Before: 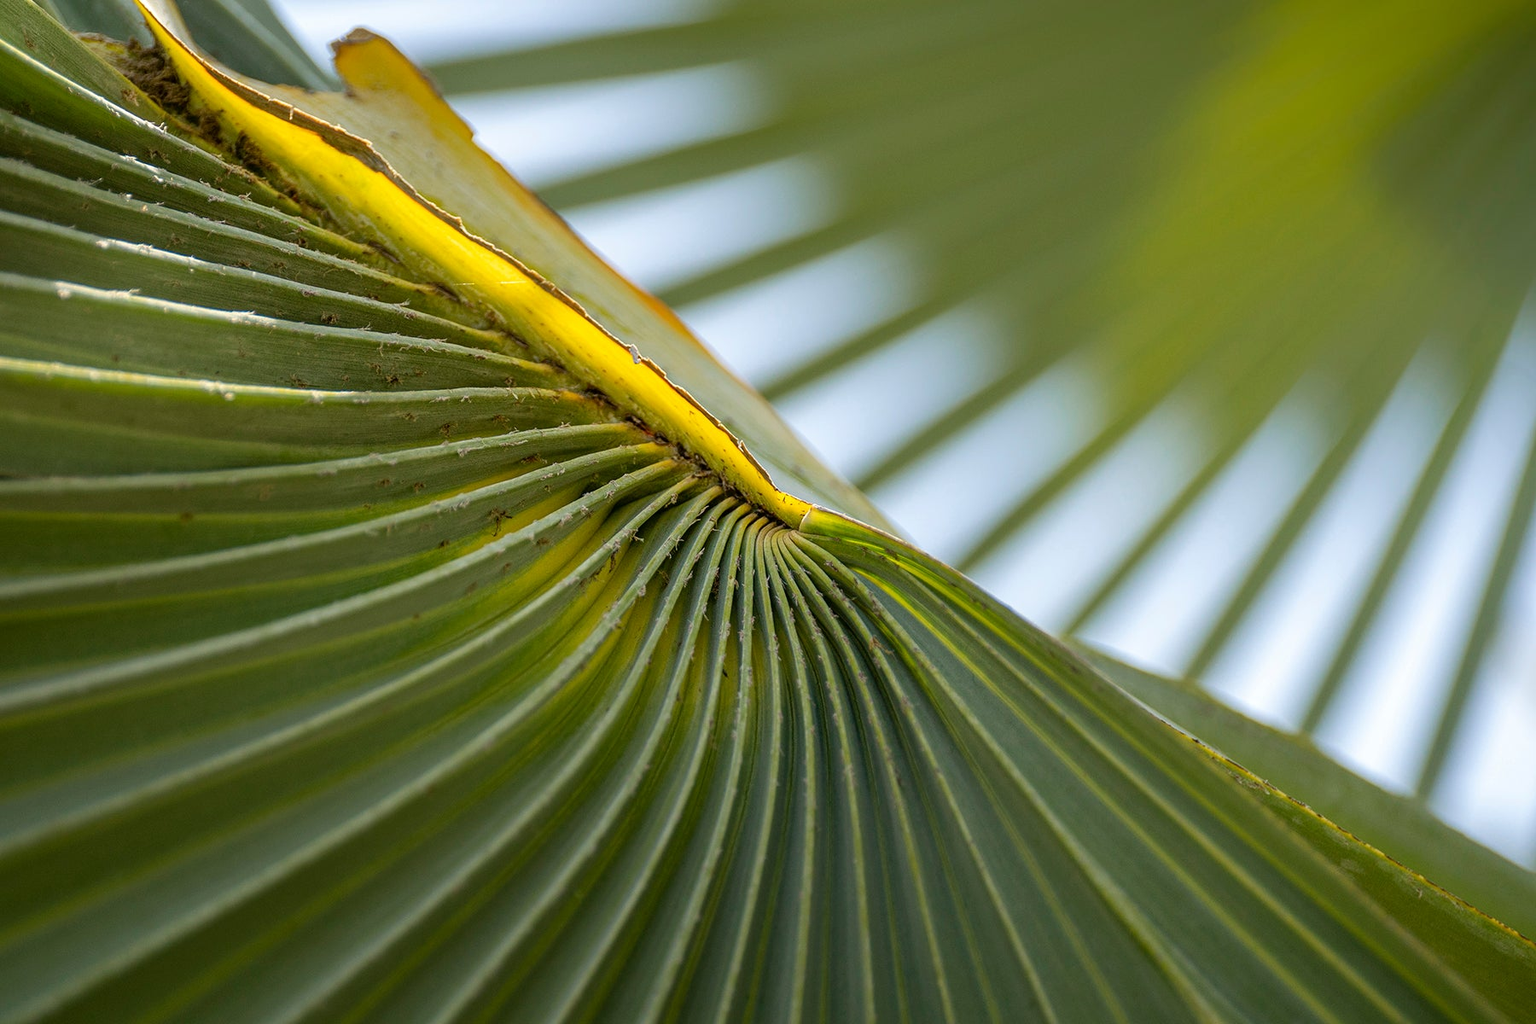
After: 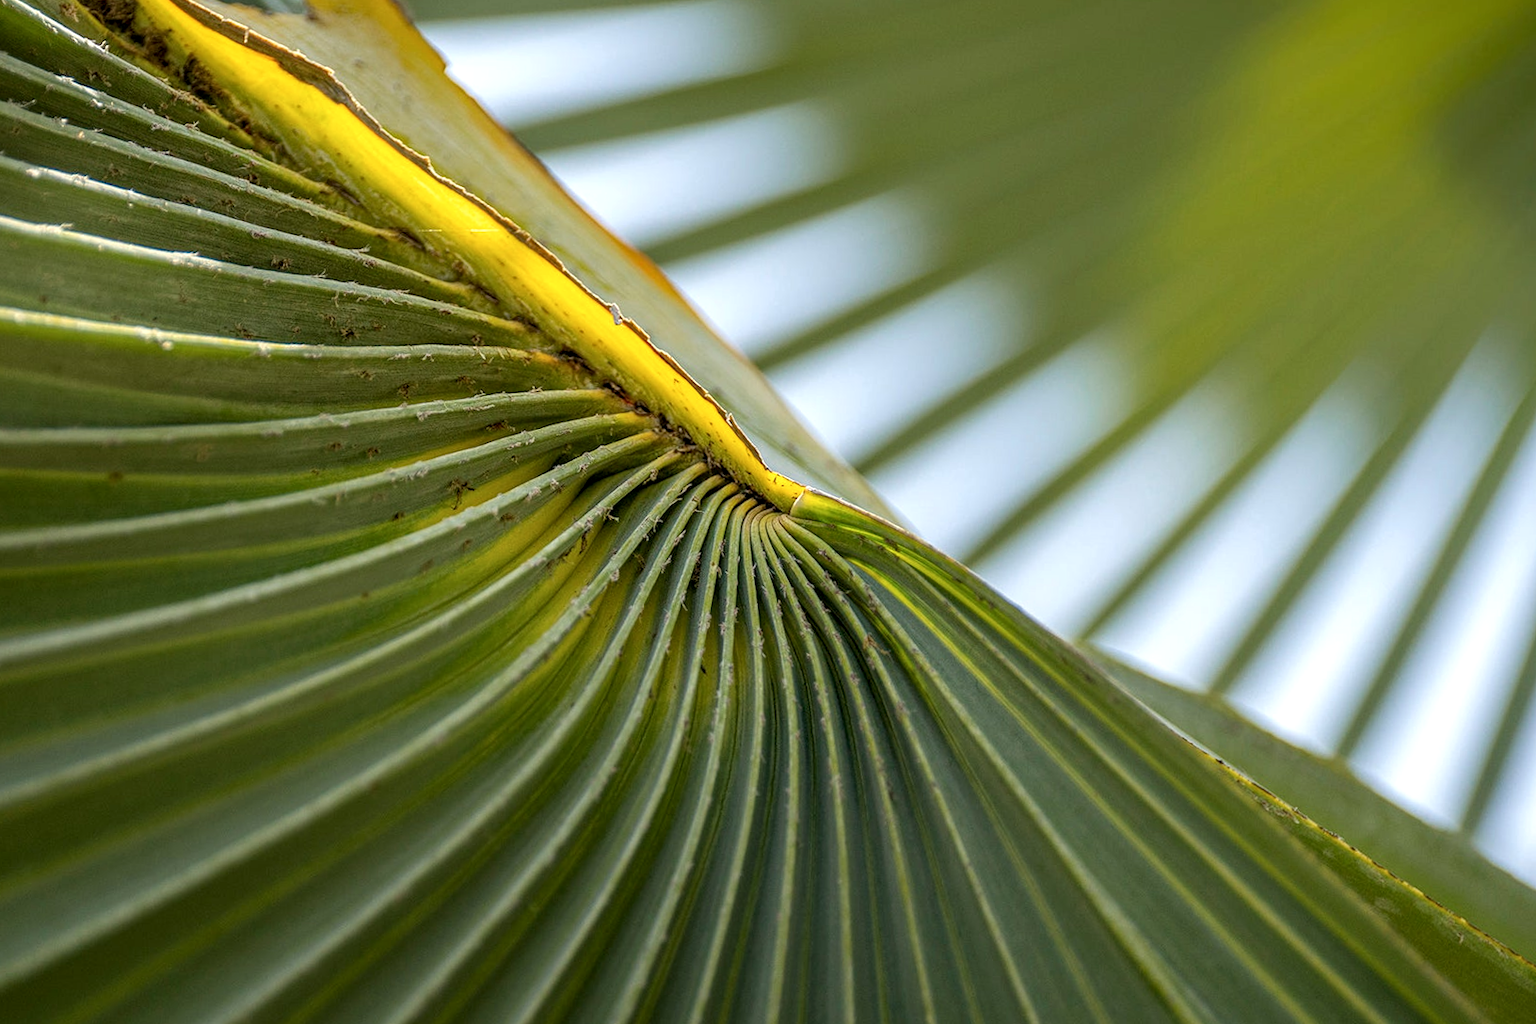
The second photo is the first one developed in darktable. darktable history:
crop and rotate: angle -1.96°, left 3.097%, top 4.154%, right 1.586%, bottom 0.529%
local contrast: detail 130%
